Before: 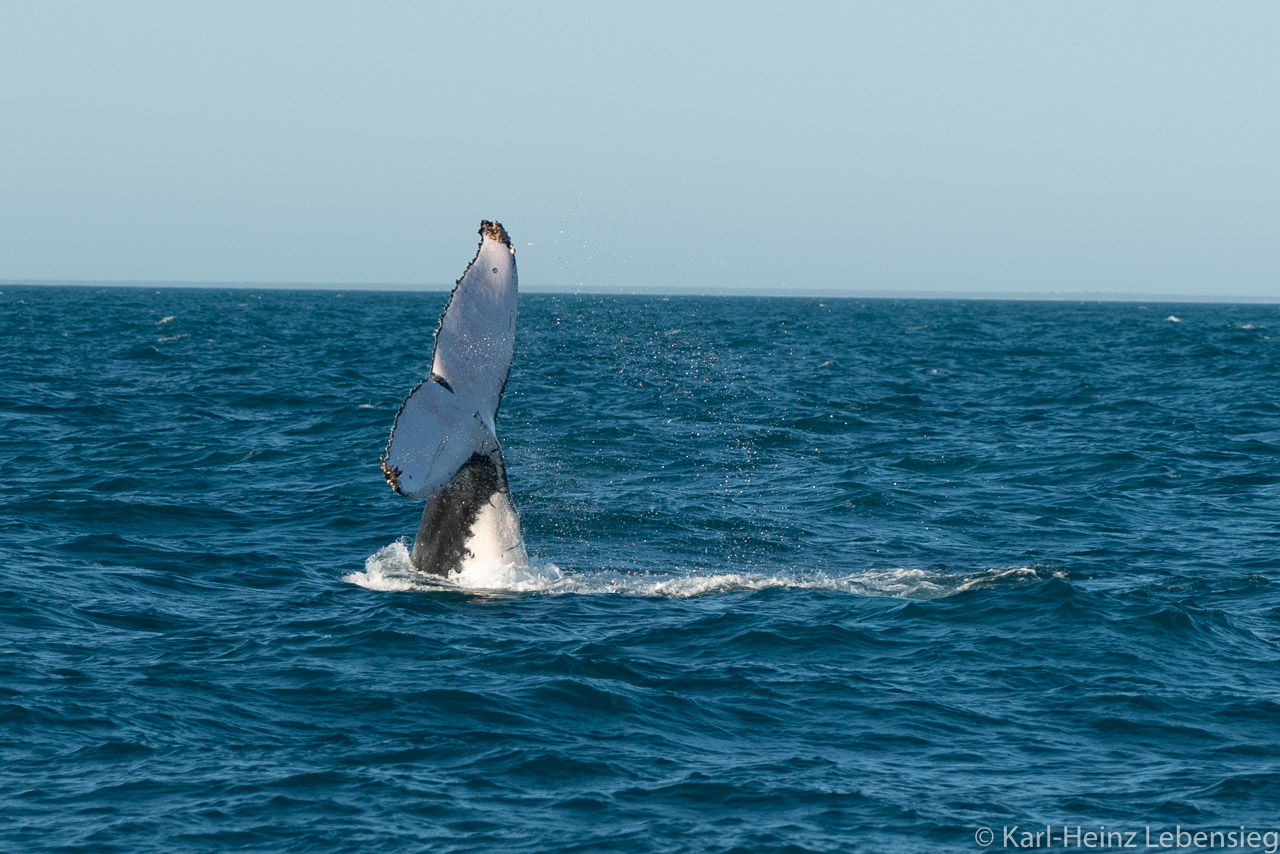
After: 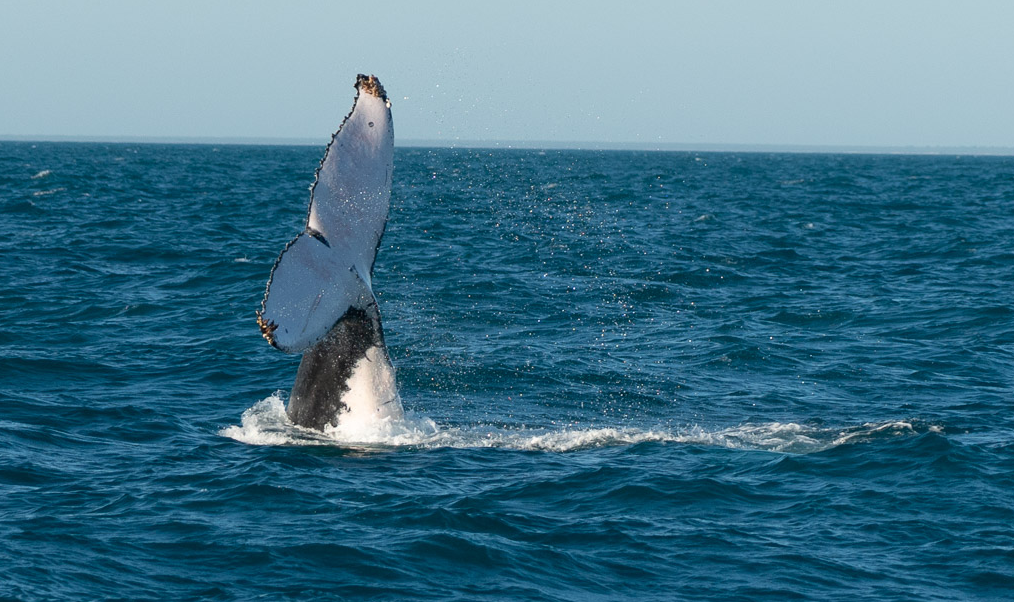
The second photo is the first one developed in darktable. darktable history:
crop: left 9.697%, top 17.167%, right 11.008%, bottom 12.299%
